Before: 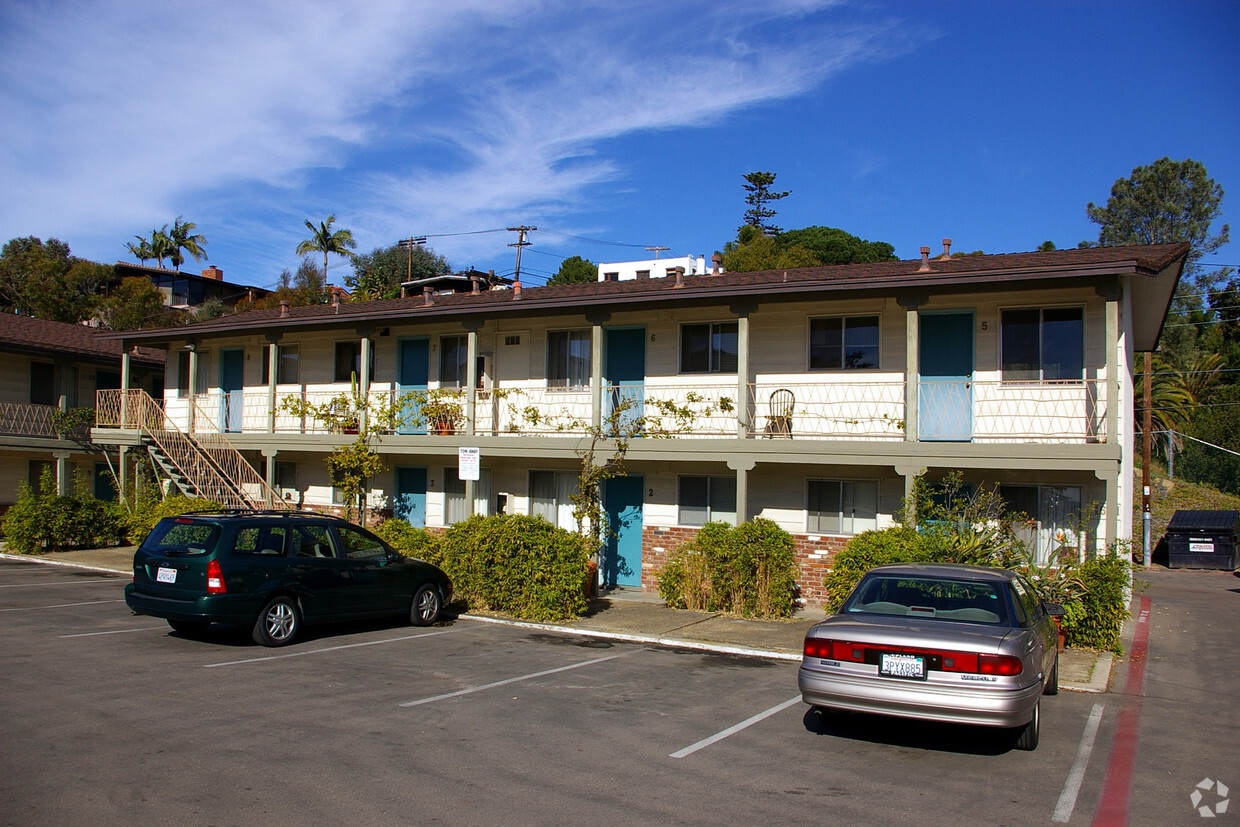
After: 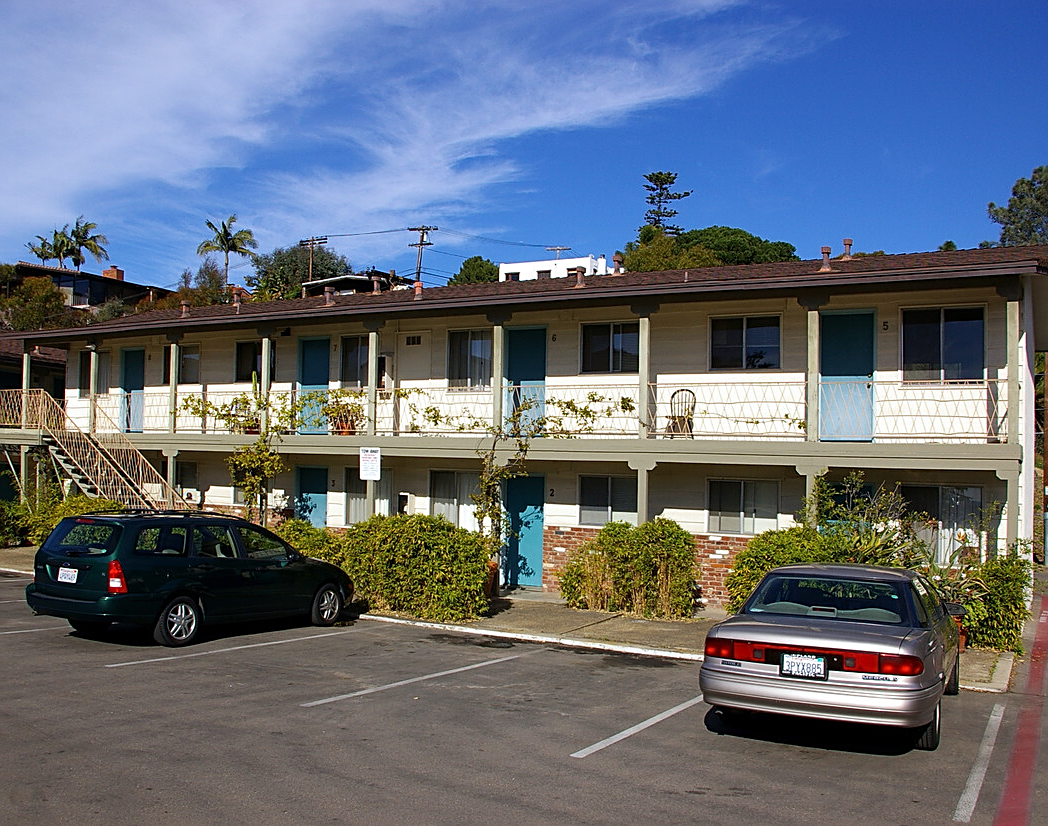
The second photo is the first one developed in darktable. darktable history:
sharpen: on, module defaults
crop: left 8.006%, right 7.474%
